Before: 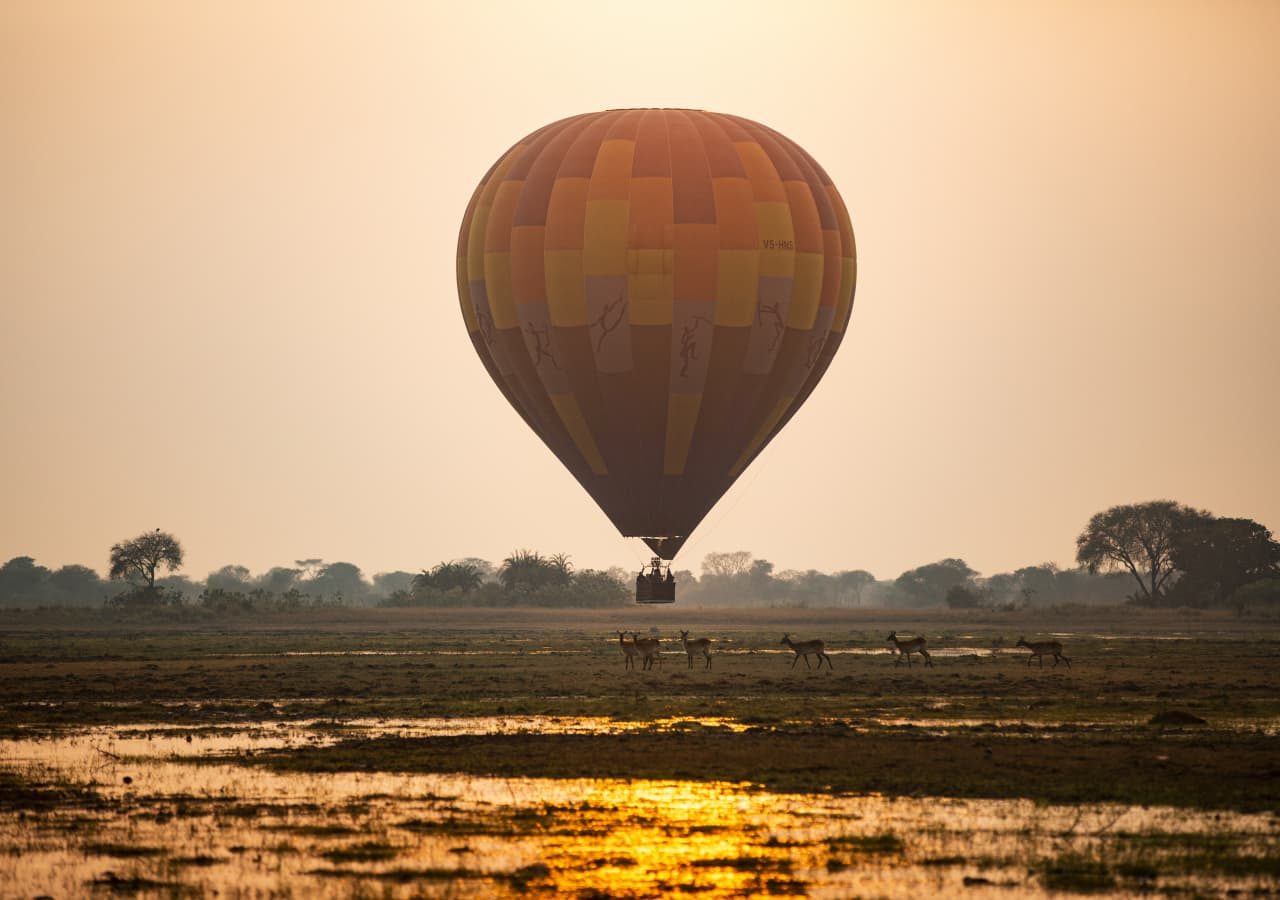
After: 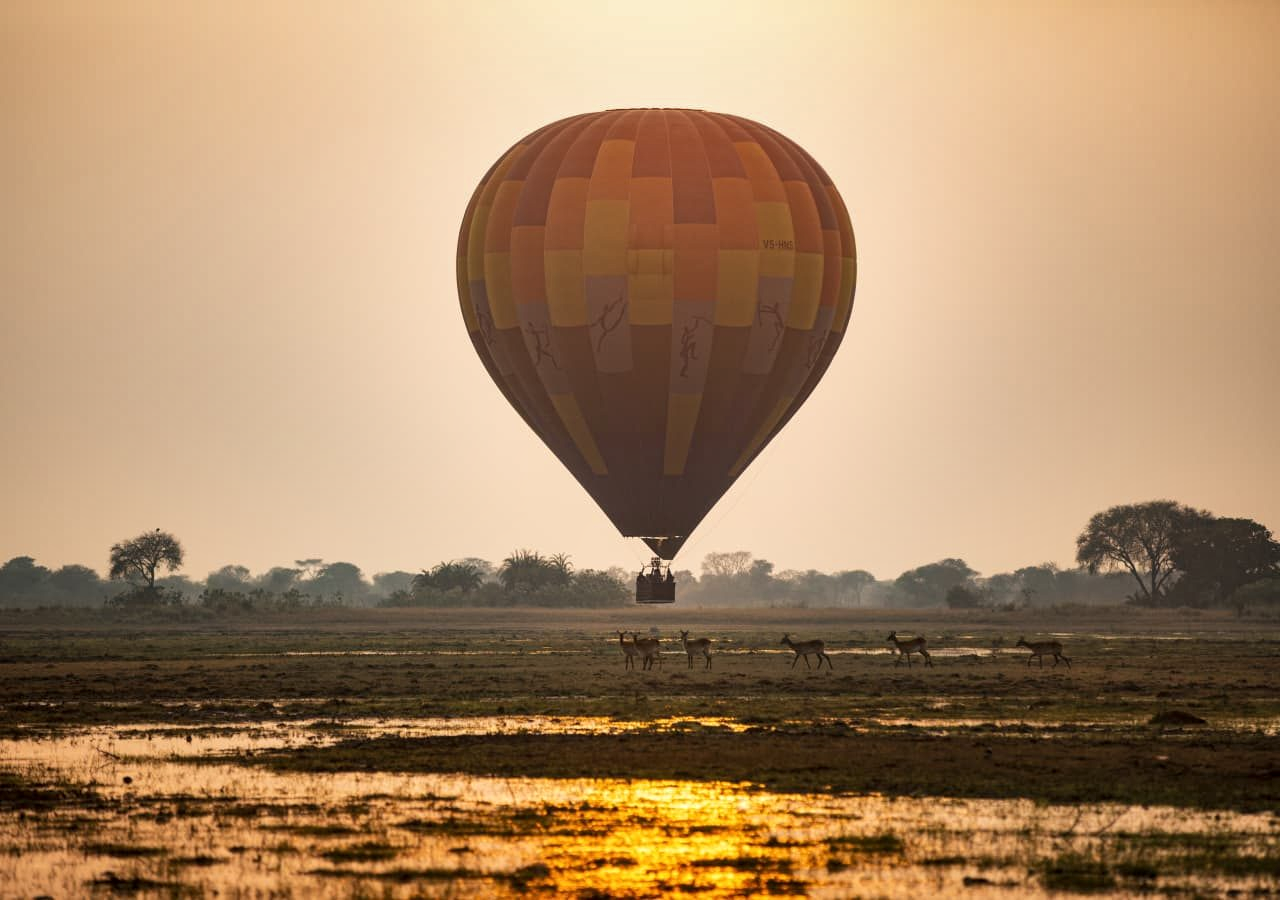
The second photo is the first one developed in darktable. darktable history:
shadows and highlights: low approximation 0.01, soften with gaussian
local contrast: highlights 100%, shadows 100%, detail 120%, midtone range 0.2
